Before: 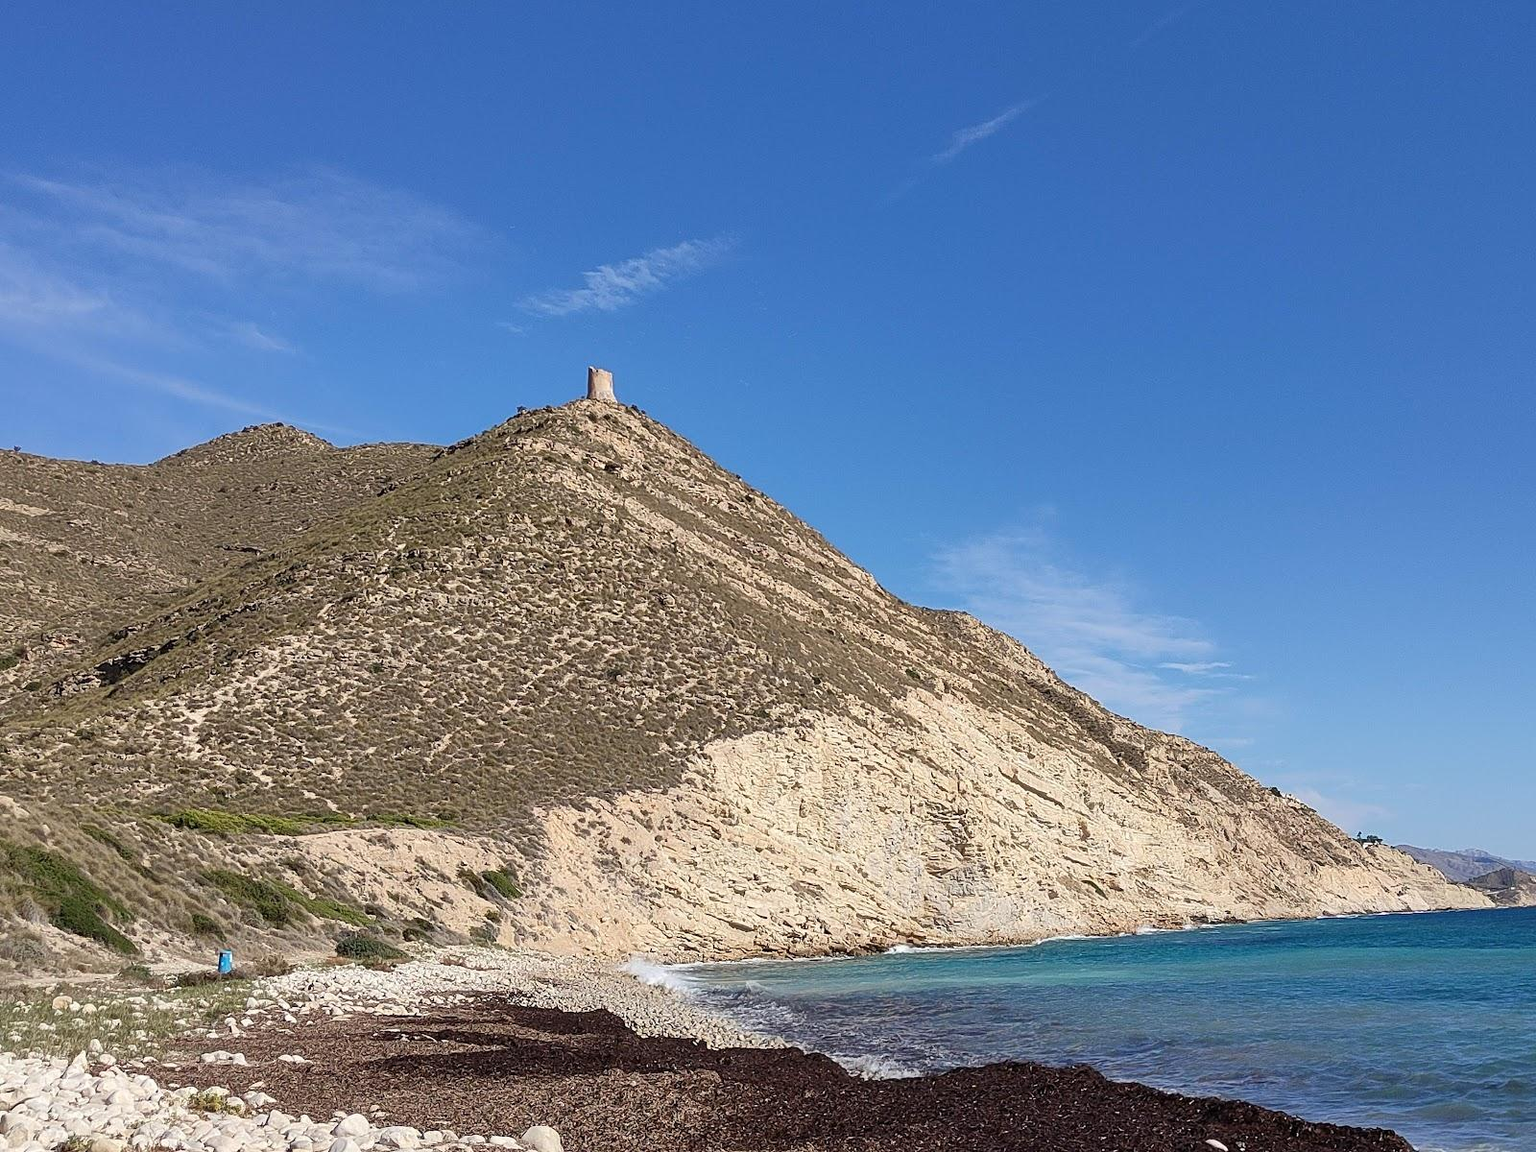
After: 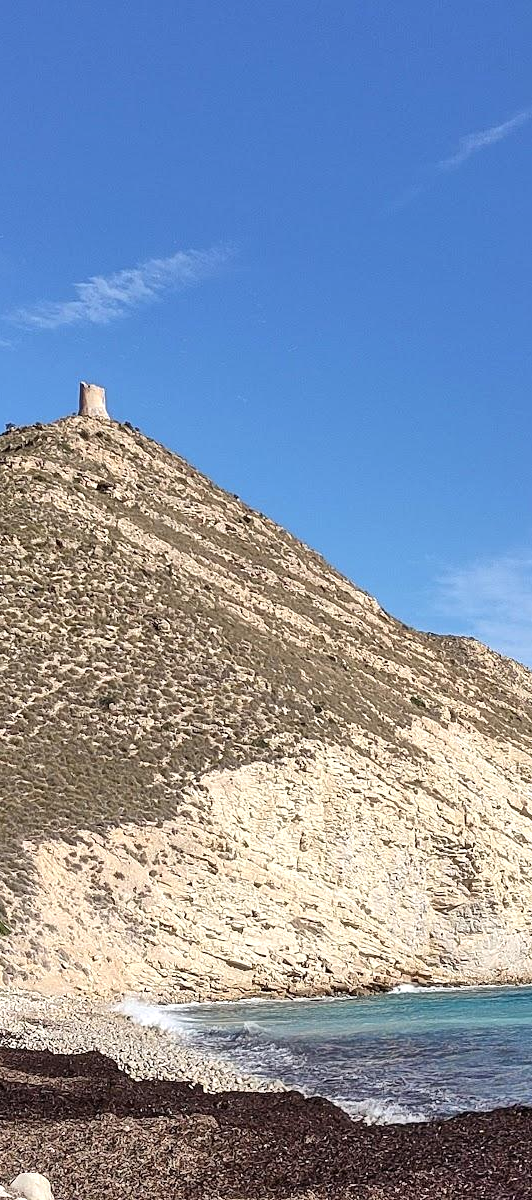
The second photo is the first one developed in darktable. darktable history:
crop: left 33.36%, right 33.36%
shadows and highlights: radius 110.86, shadows 51.09, white point adjustment 9.16, highlights -4.17, highlights color adjustment 32.2%, soften with gaussian
